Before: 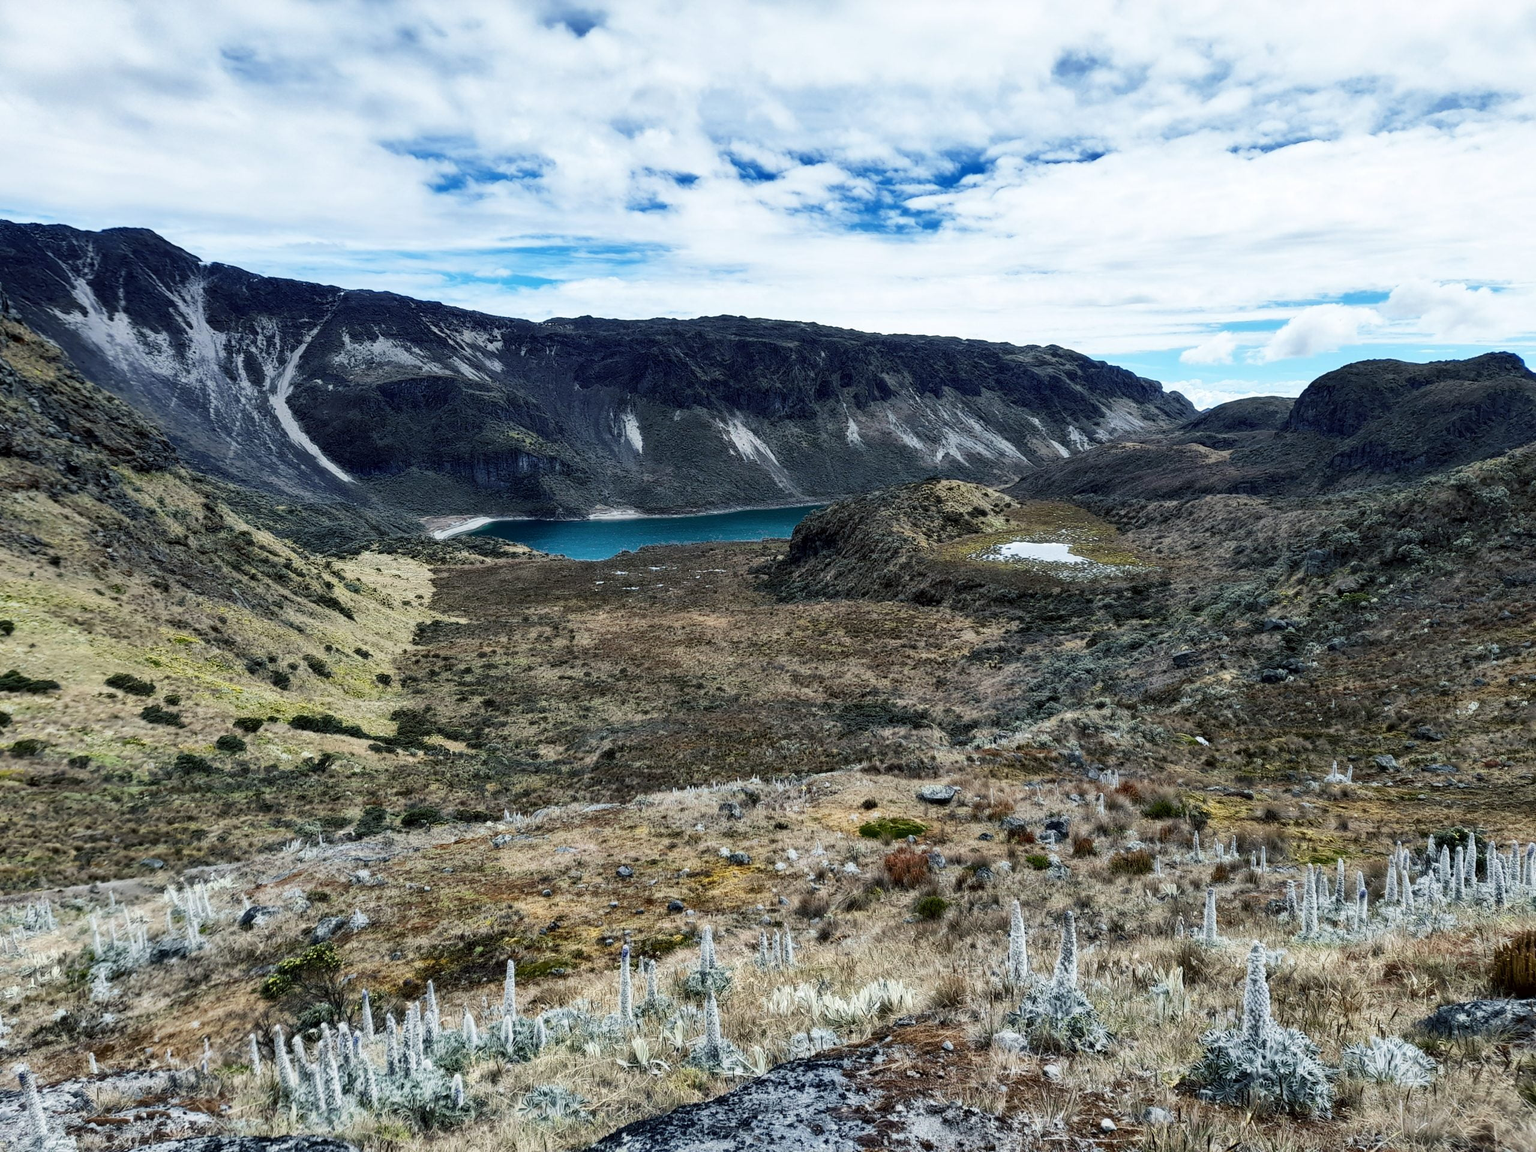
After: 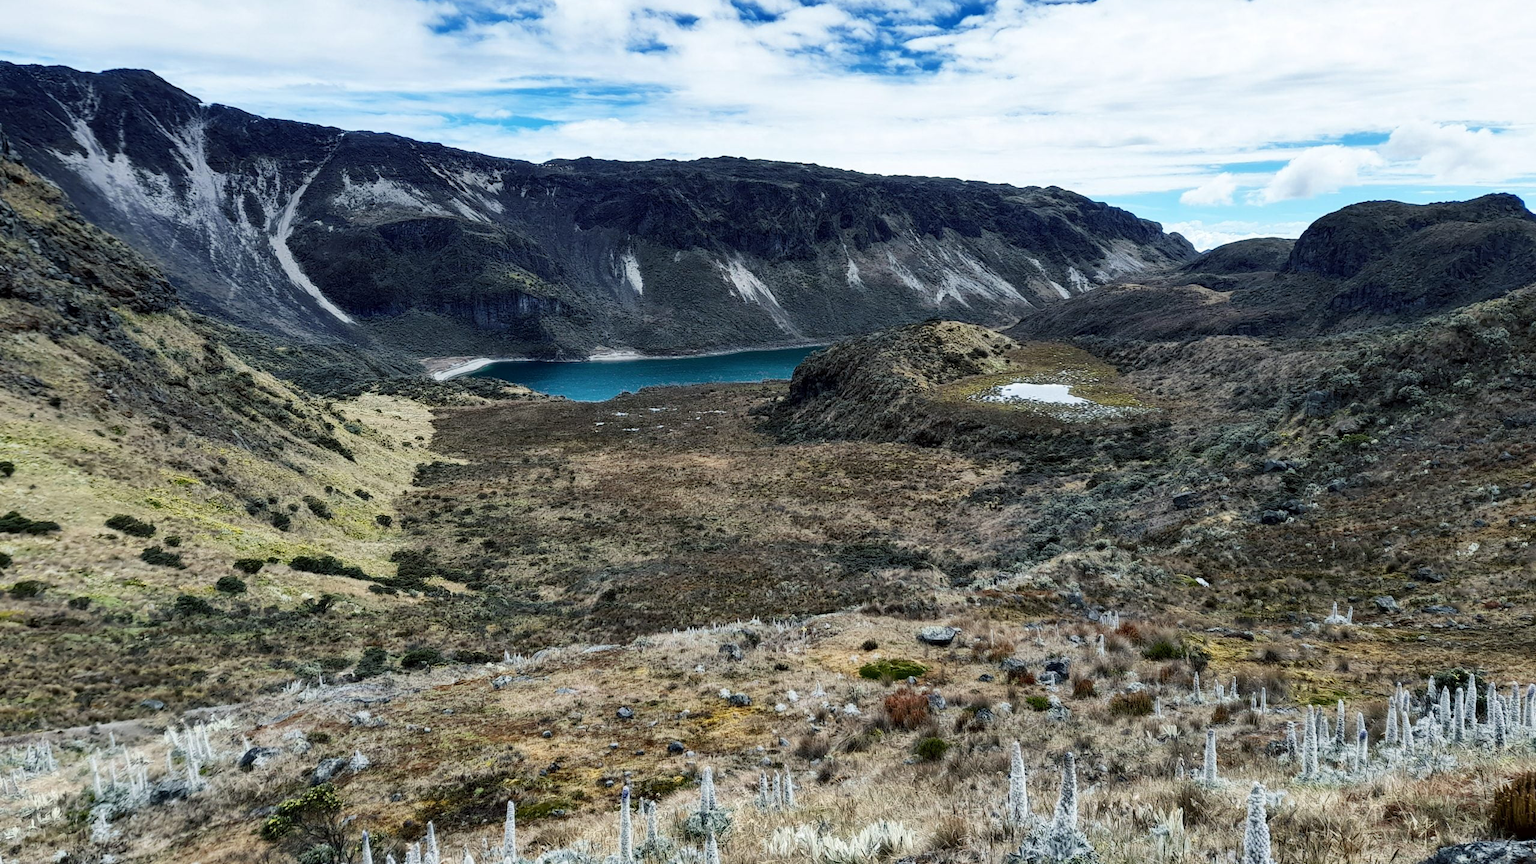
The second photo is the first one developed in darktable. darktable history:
crop: top 13.838%, bottom 11.156%
